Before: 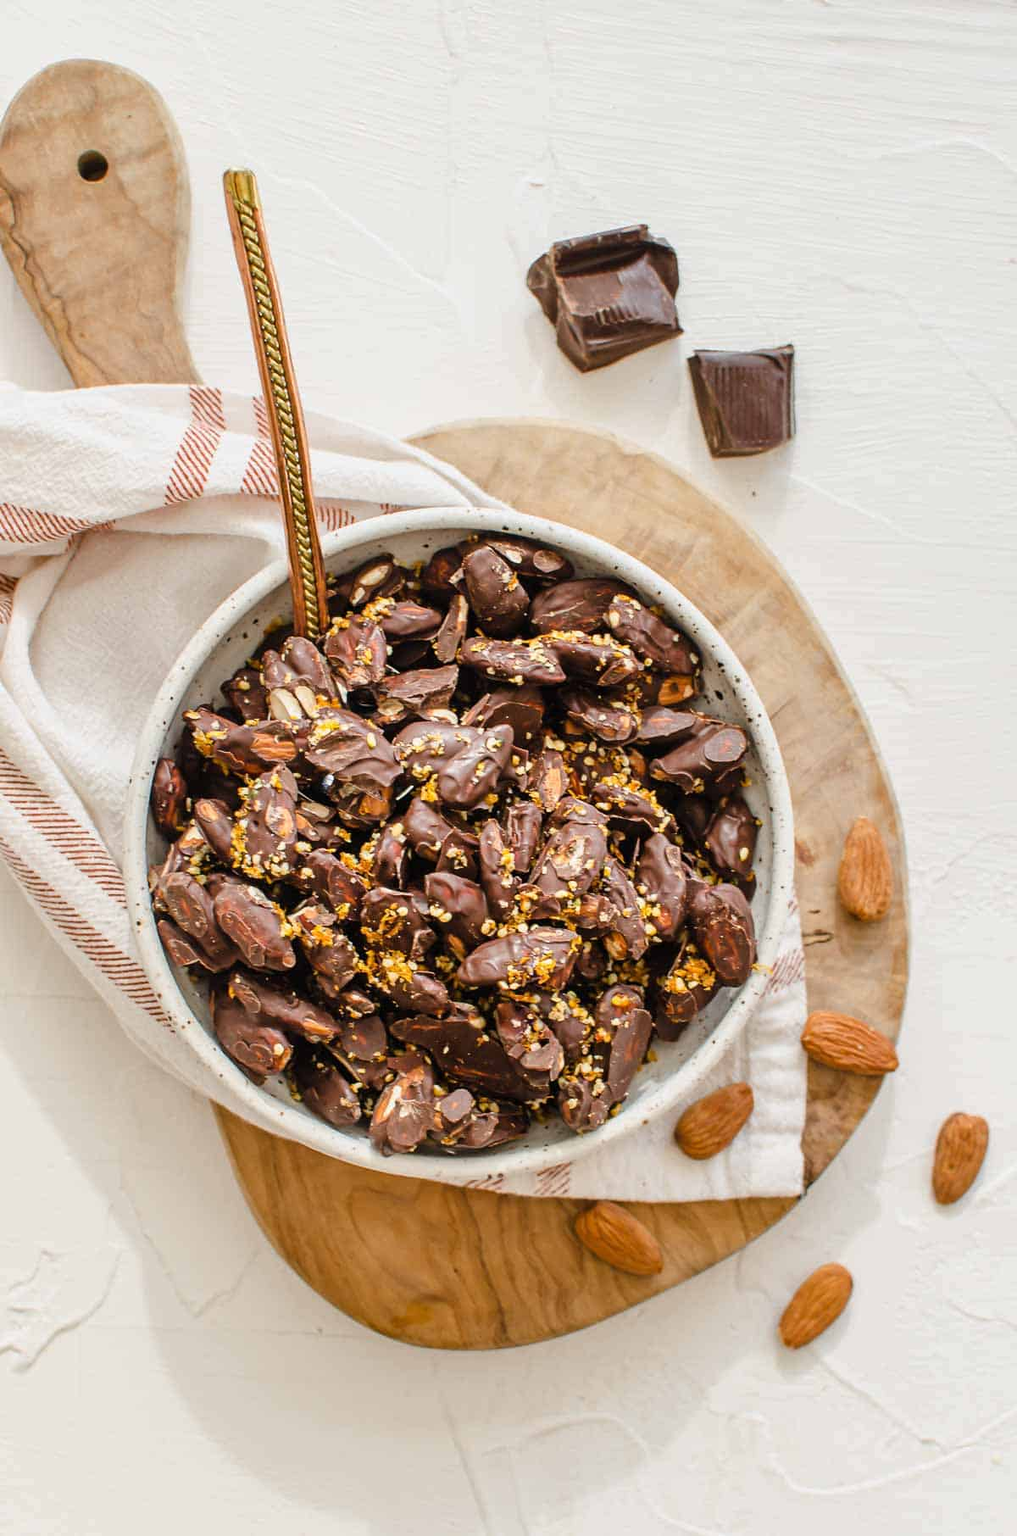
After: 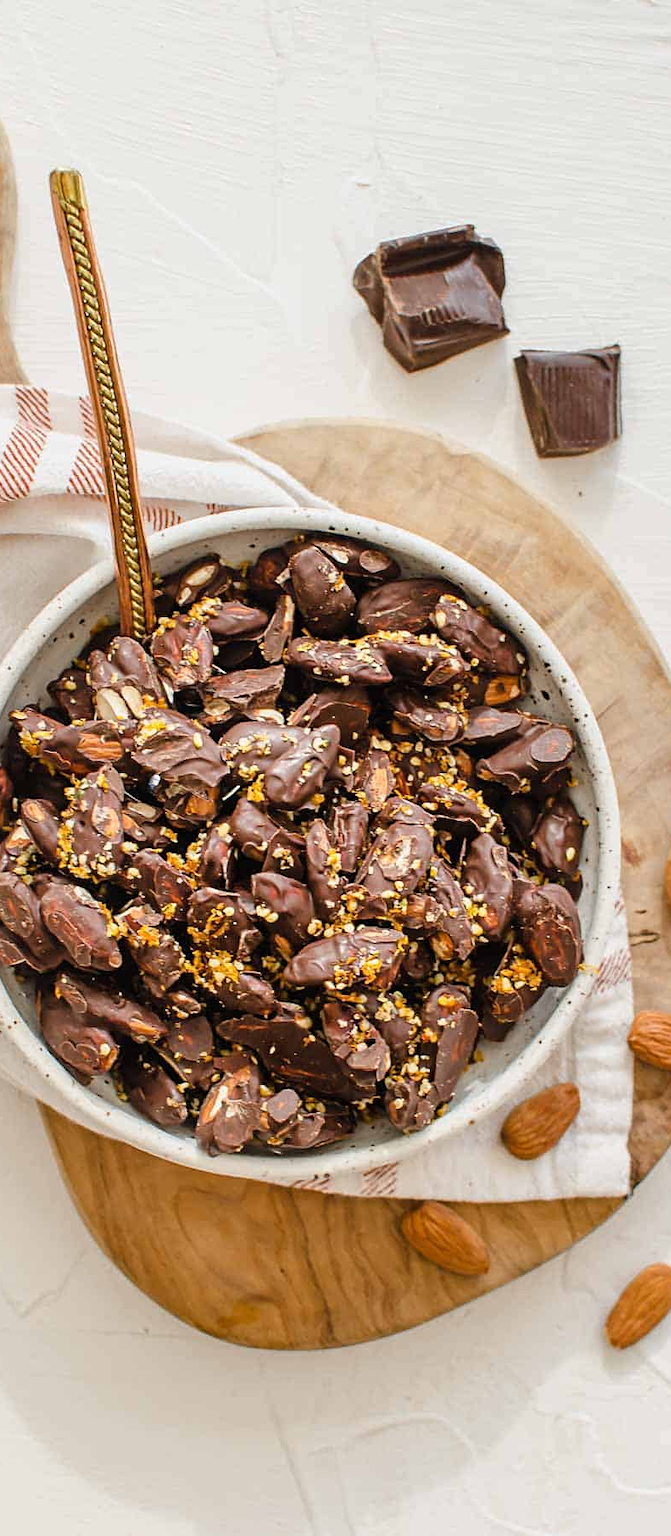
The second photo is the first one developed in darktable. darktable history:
sharpen: amount 0.203
crop: left 17.161%, right 16.804%
